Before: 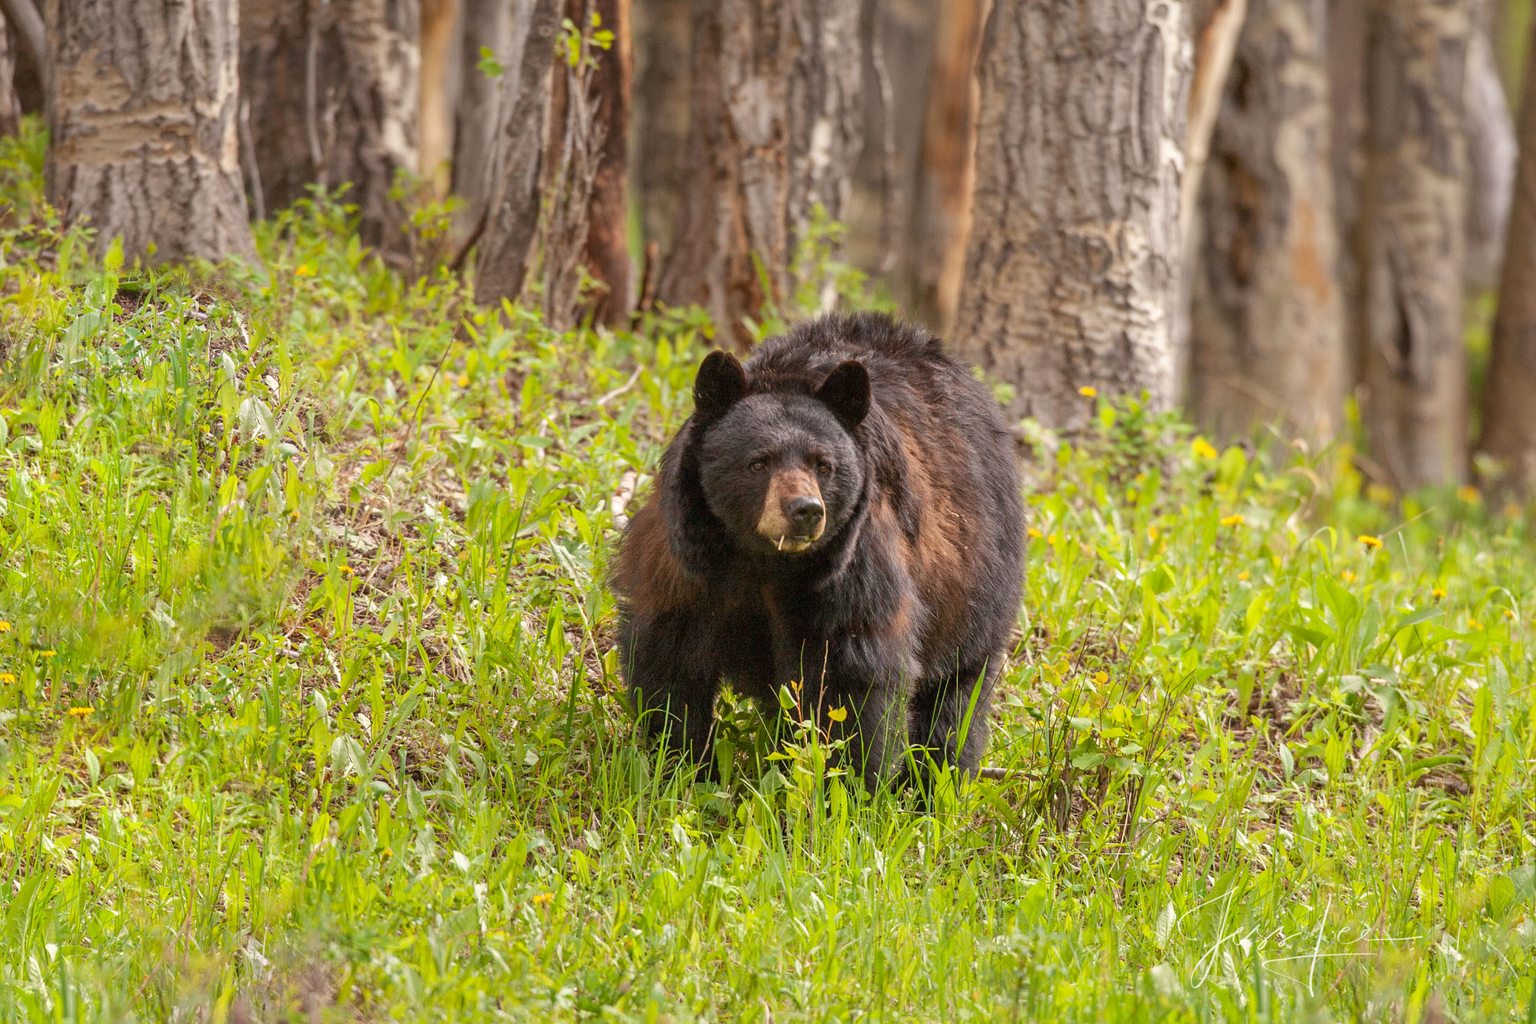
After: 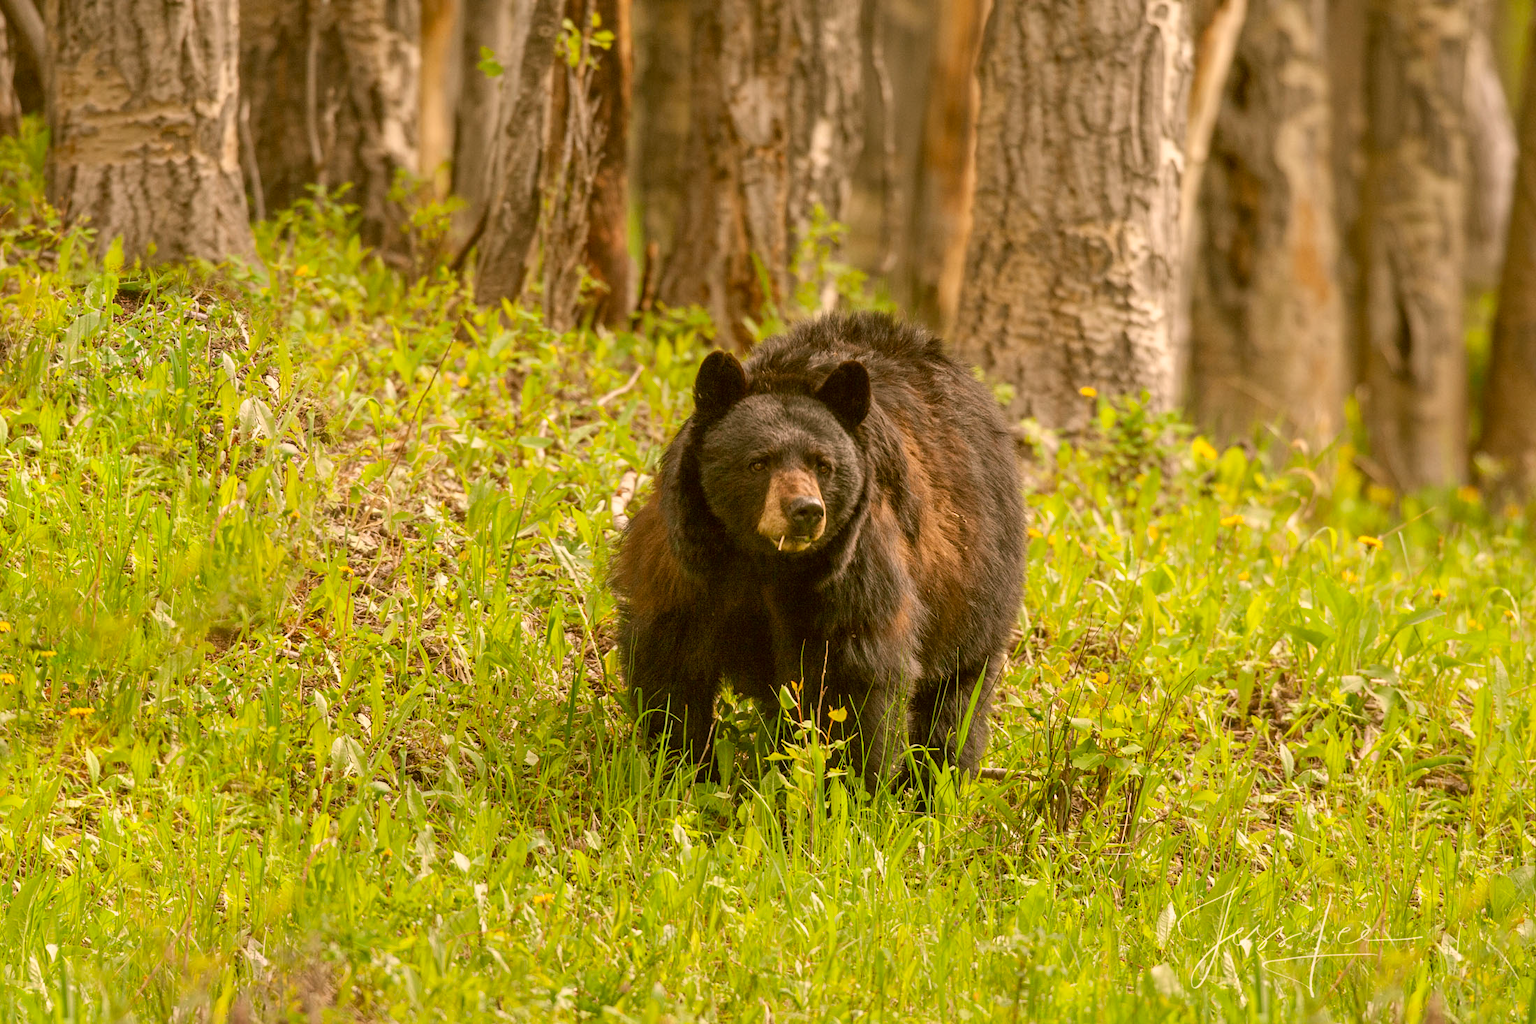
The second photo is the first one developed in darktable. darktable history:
color correction: highlights a* 8.72, highlights b* 15.54, shadows a* -0.485, shadows b* 25.96
